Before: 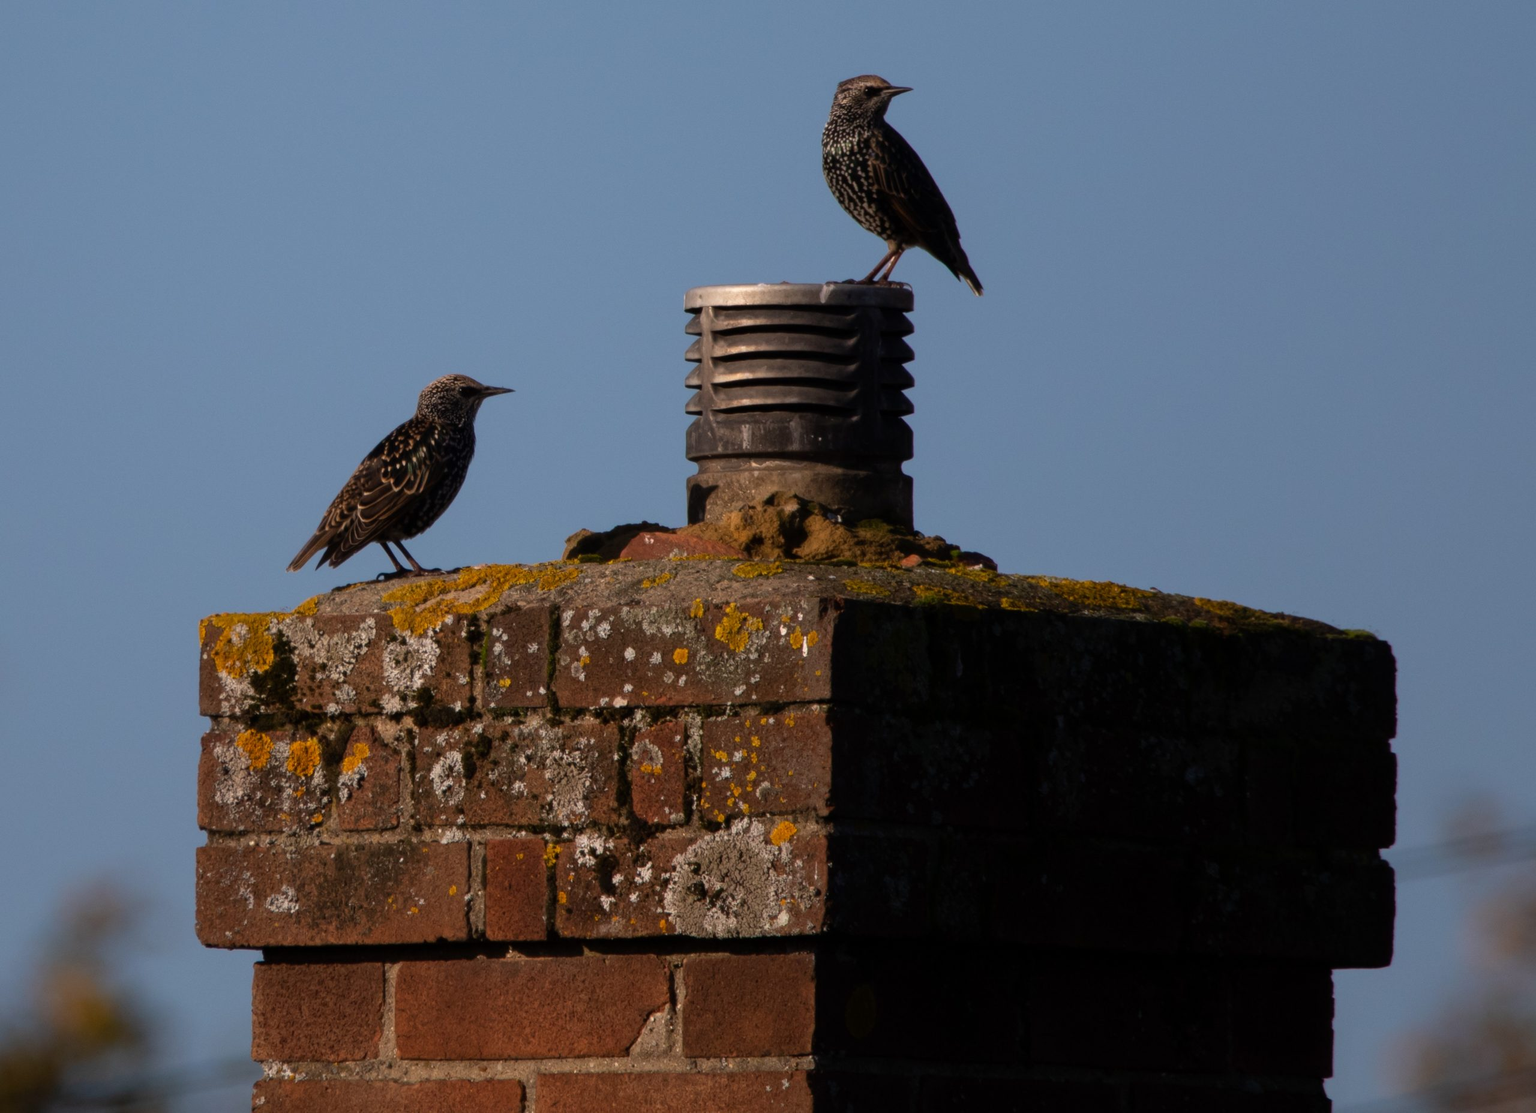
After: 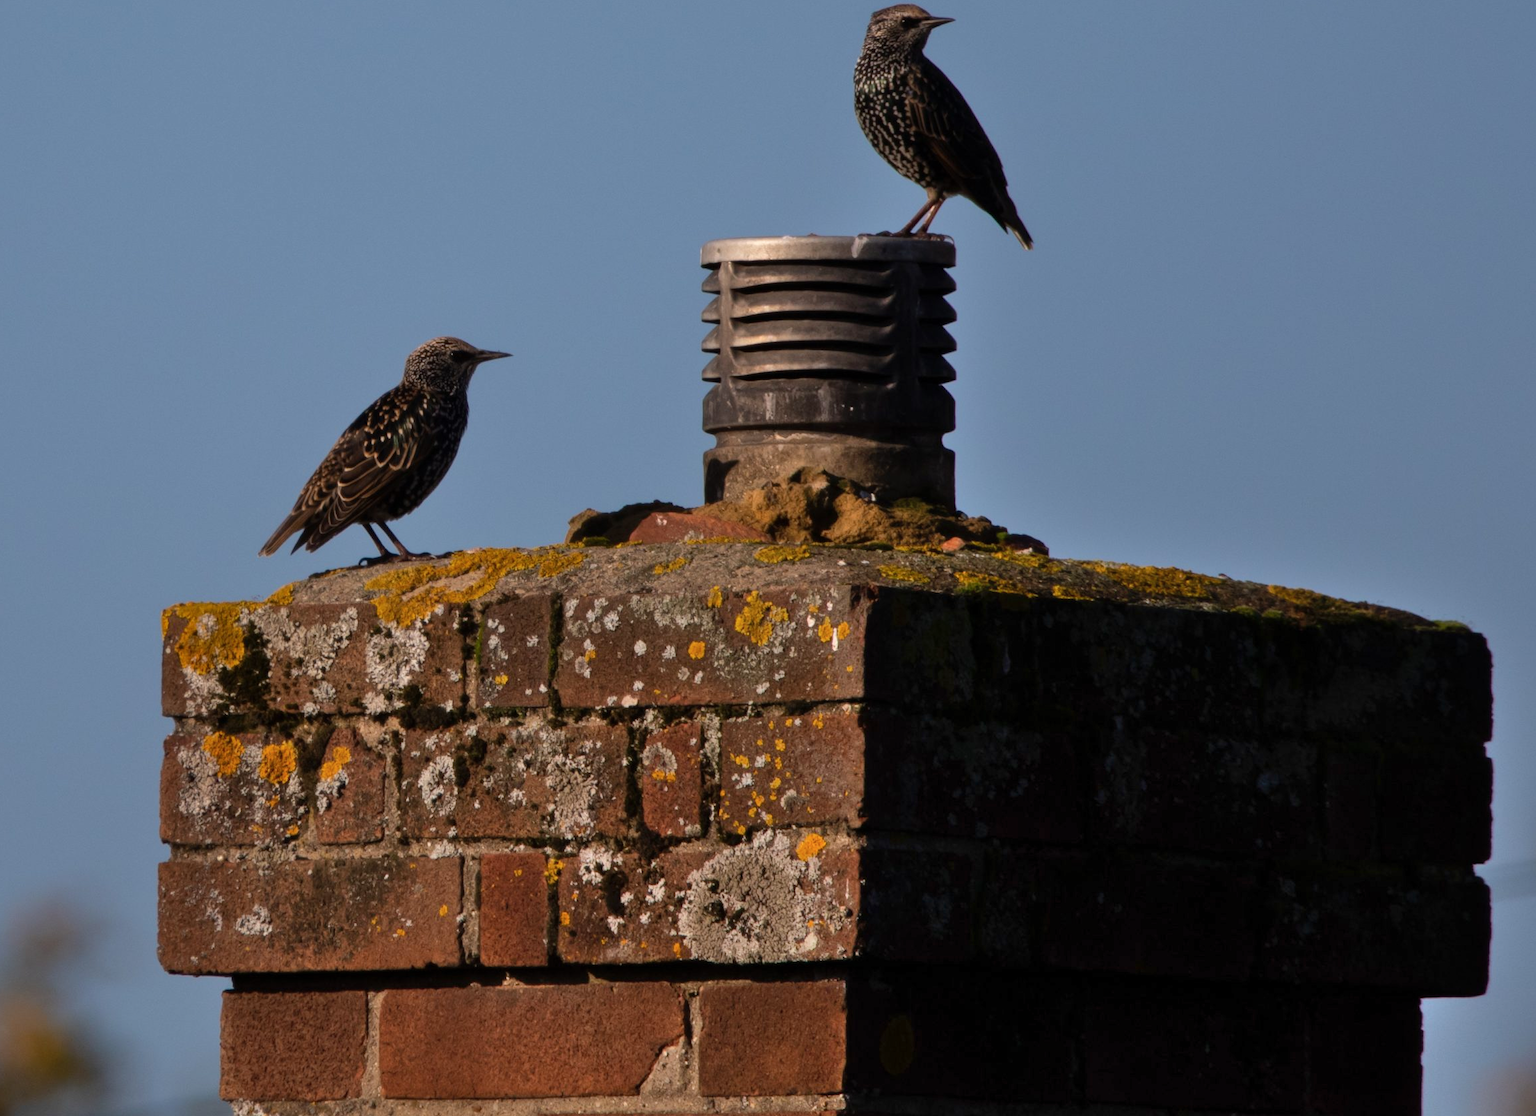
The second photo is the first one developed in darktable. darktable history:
crop: left 3.518%, top 6.425%, right 6.49%, bottom 3.284%
shadows and highlights: low approximation 0.01, soften with gaussian
